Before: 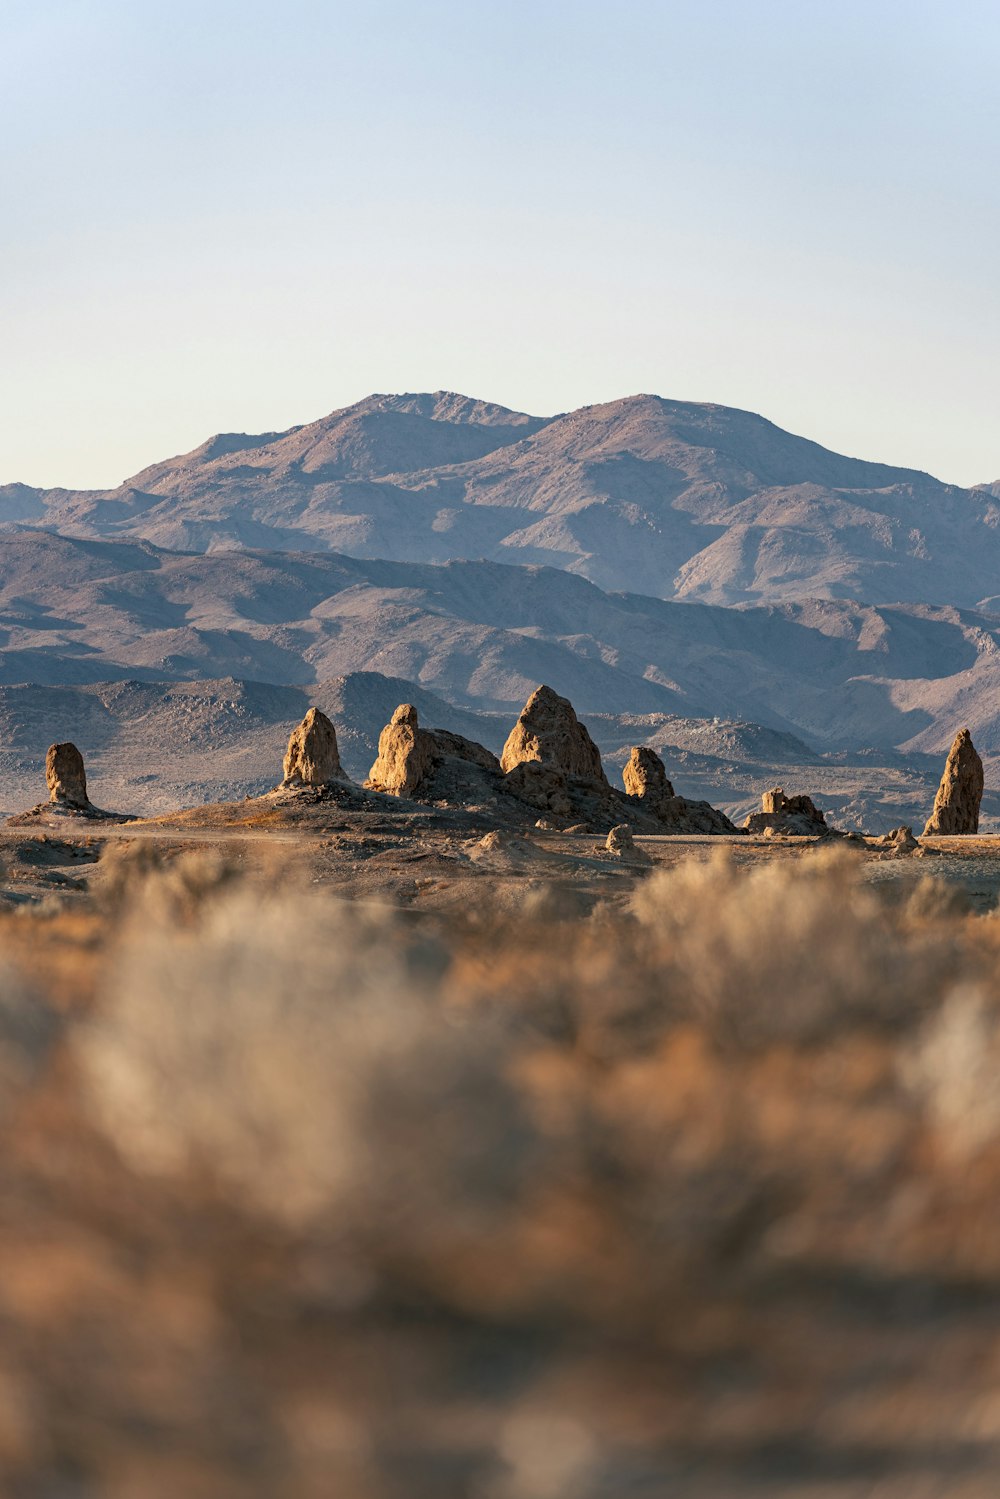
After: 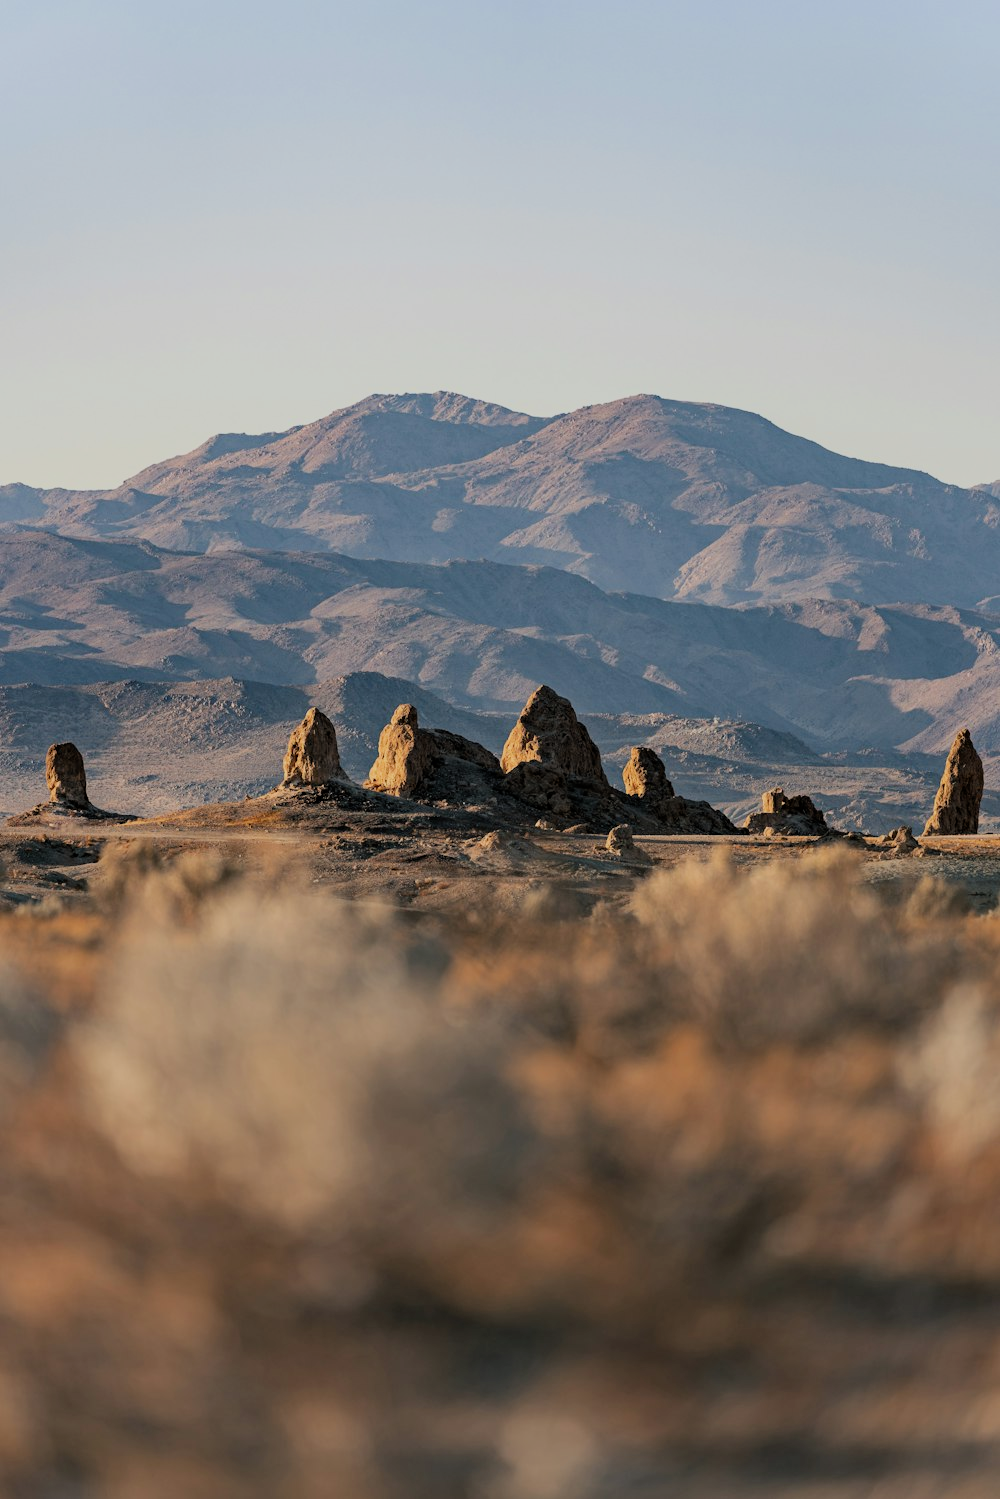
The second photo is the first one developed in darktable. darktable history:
filmic rgb: black relative exposure -8.42 EV, white relative exposure 4.68 EV, hardness 3.82, color science v6 (2022)
white balance: emerald 1
